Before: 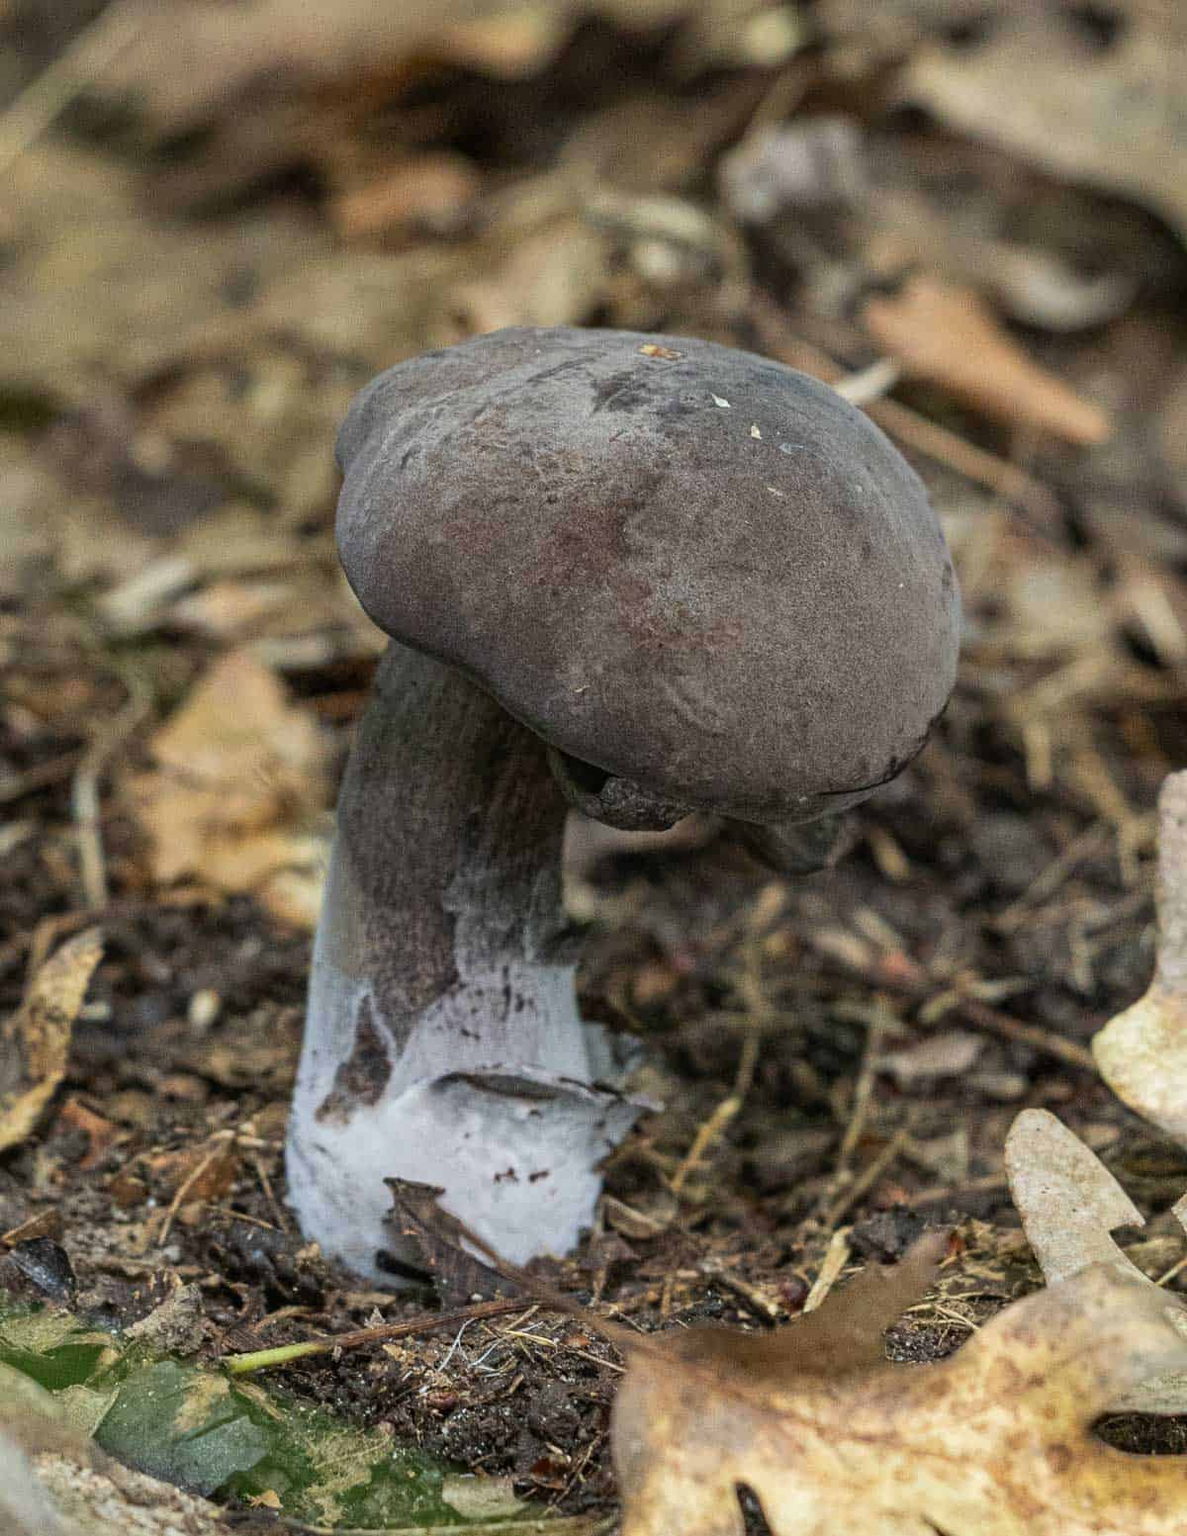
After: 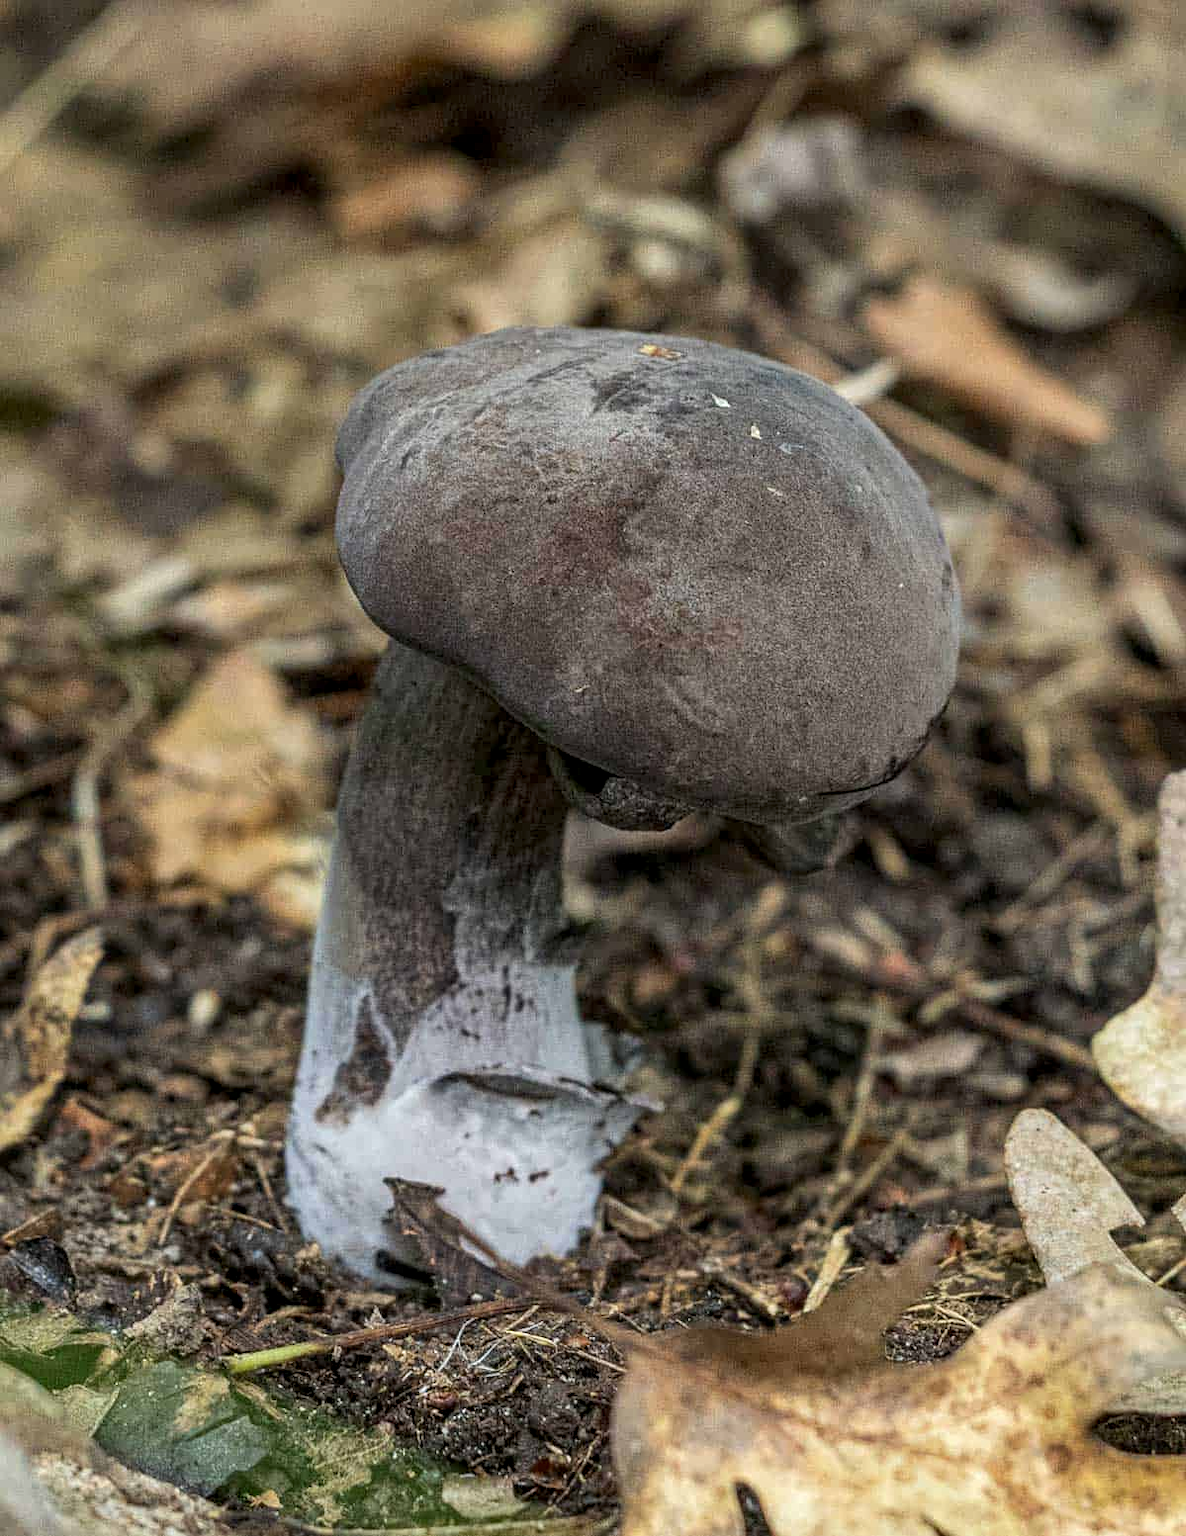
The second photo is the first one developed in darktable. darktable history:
local contrast: on, module defaults
sharpen: amount 0.204
